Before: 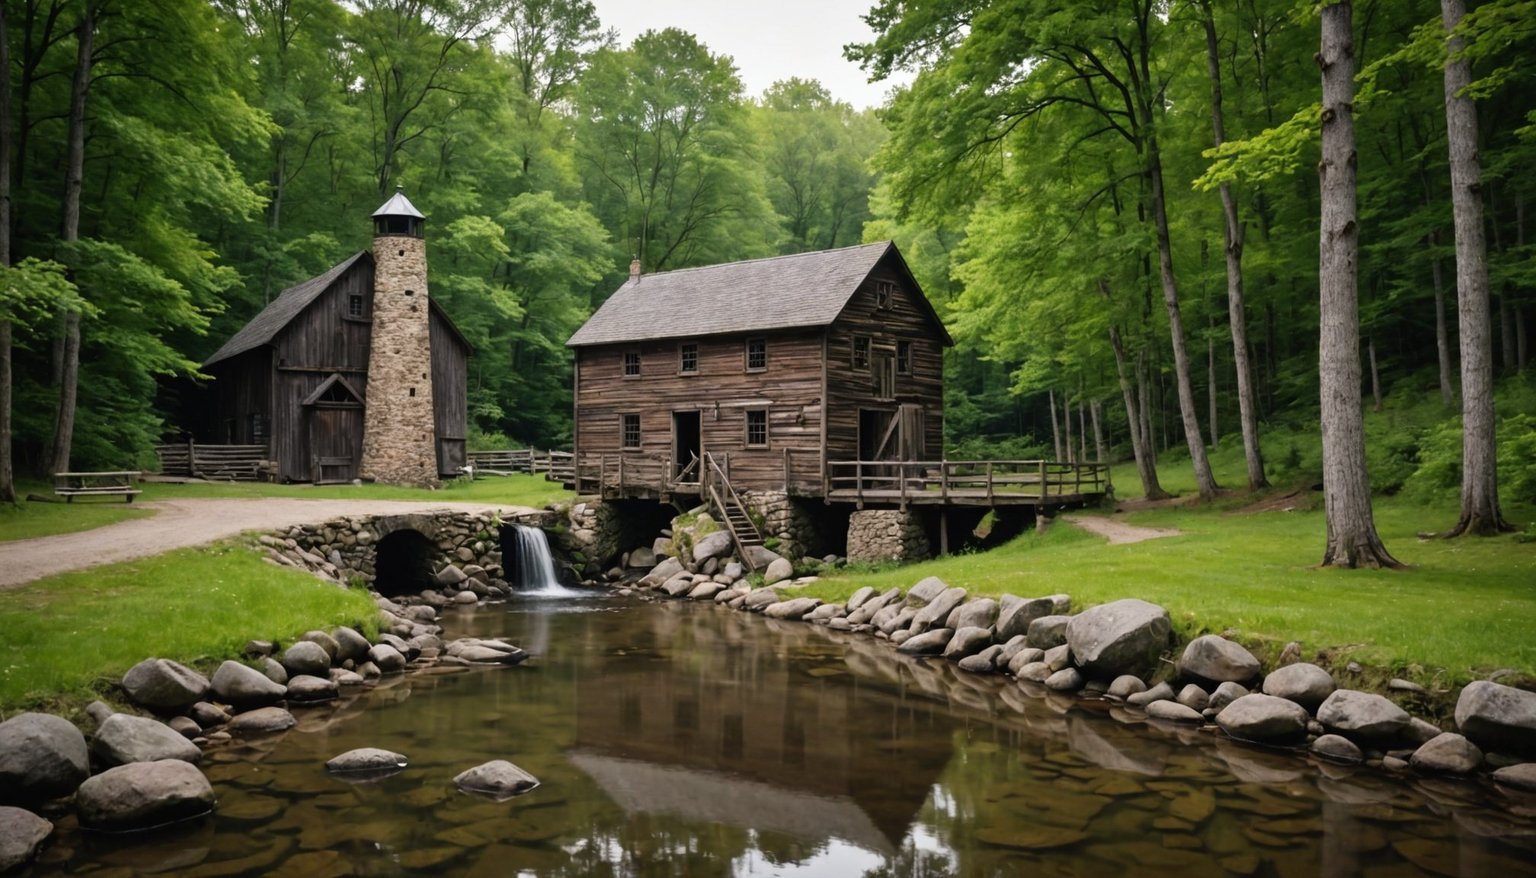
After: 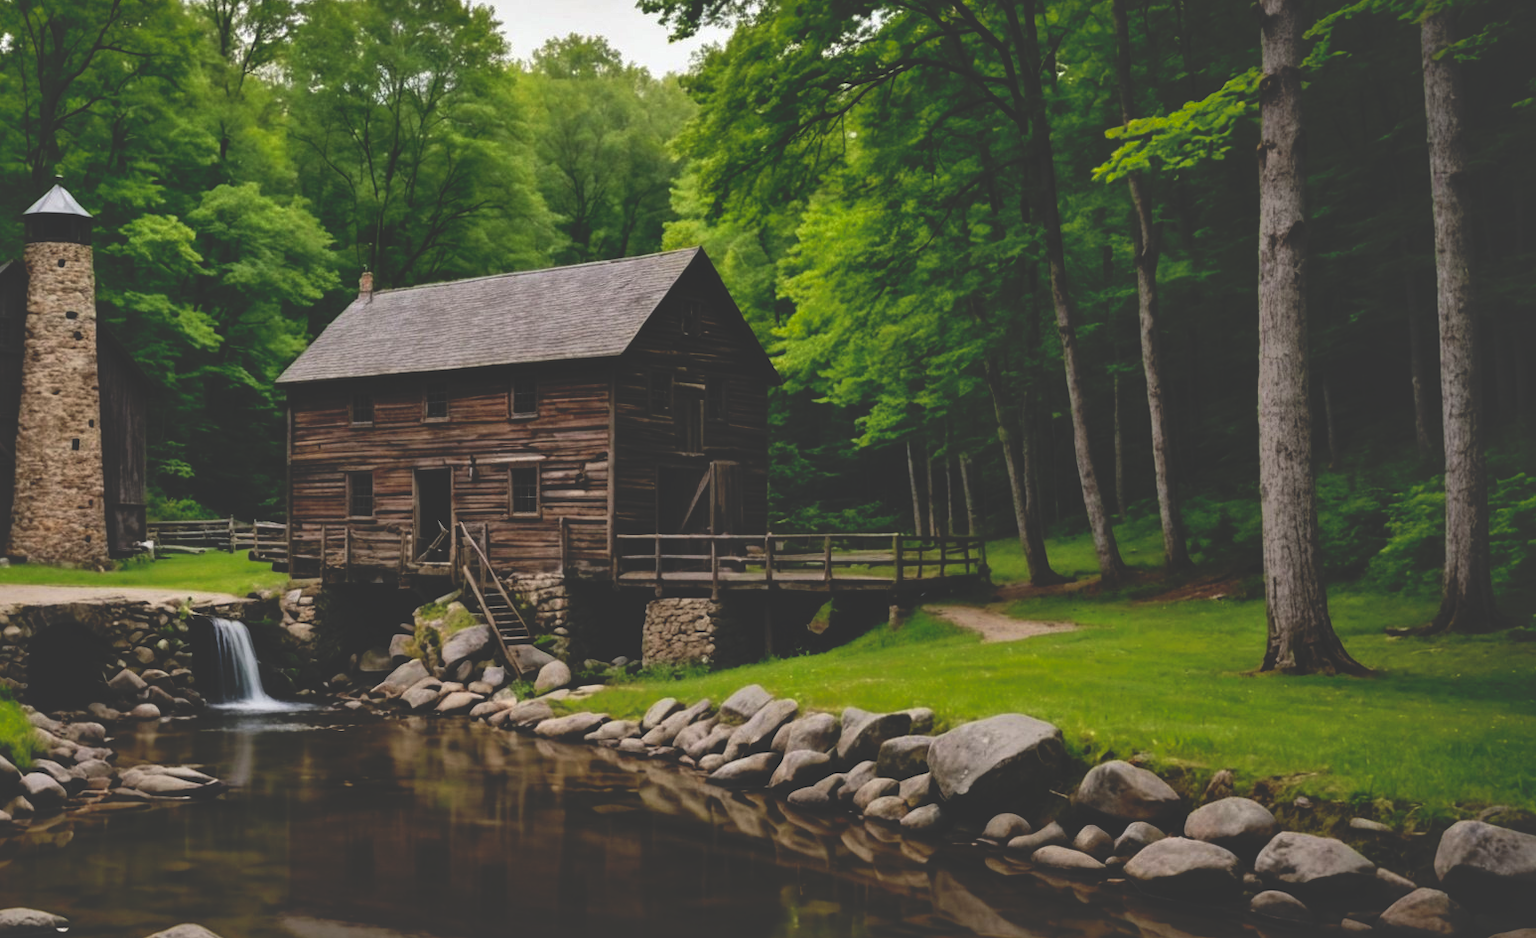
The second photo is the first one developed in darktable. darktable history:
shadows and highlights: on, module defaults
crop: left 23.095%, top 5.827%, bottom 11.854%
base curve: curves: ch0 [(0, 0.02) (0.083, 0.036) (1, 1)], preserve colors none
